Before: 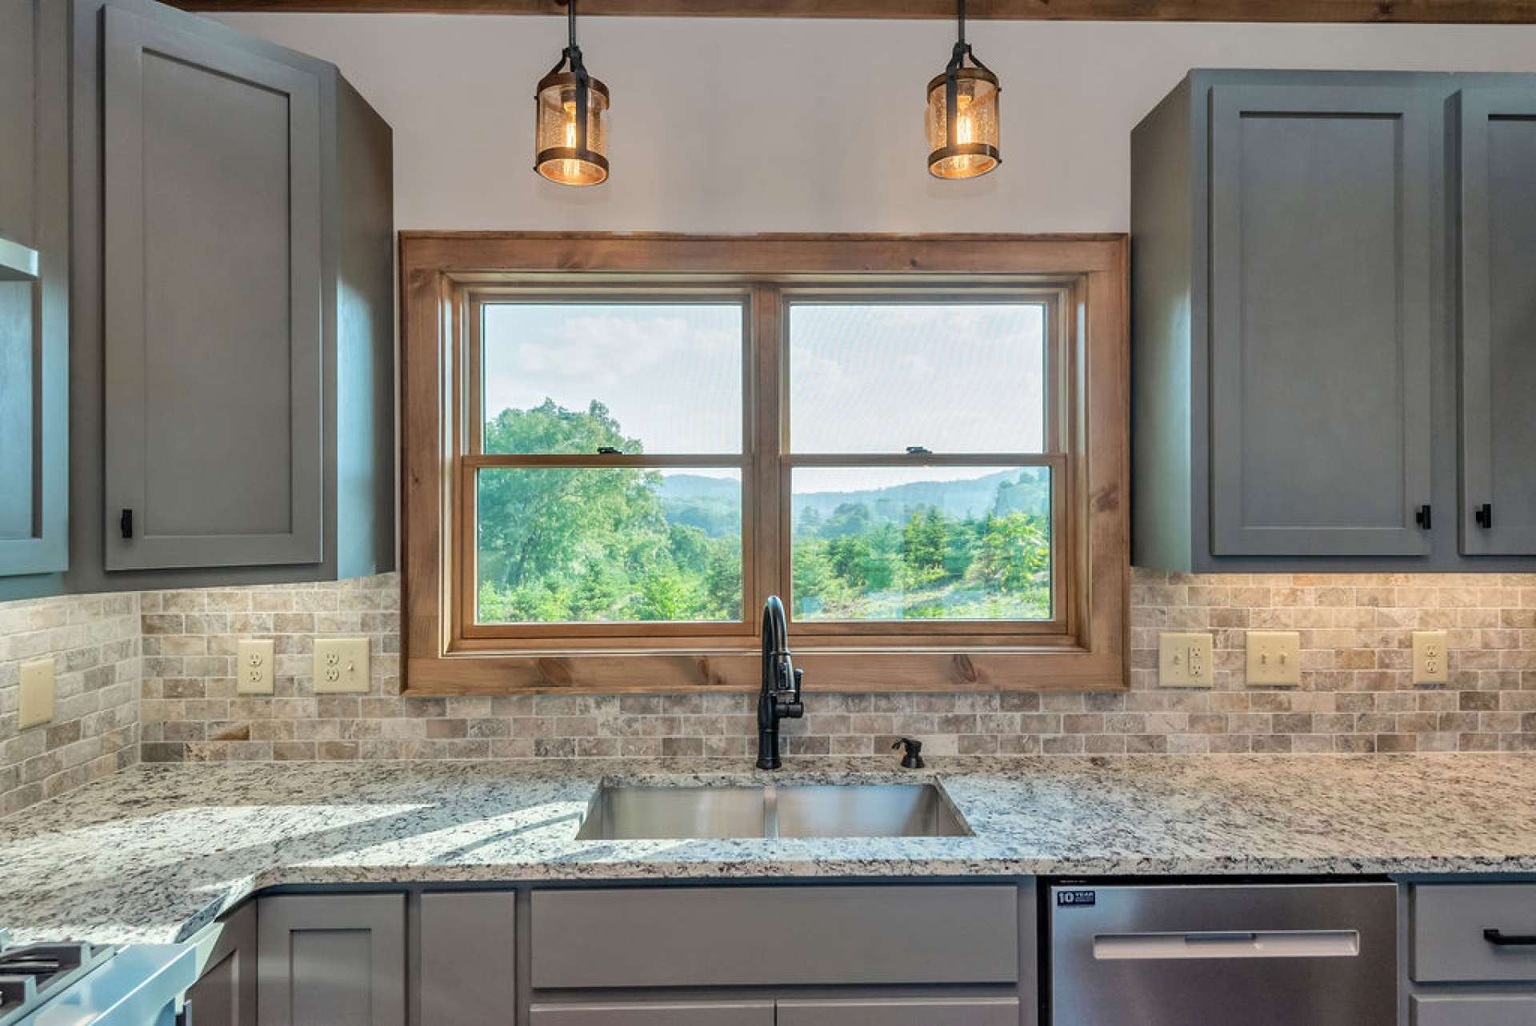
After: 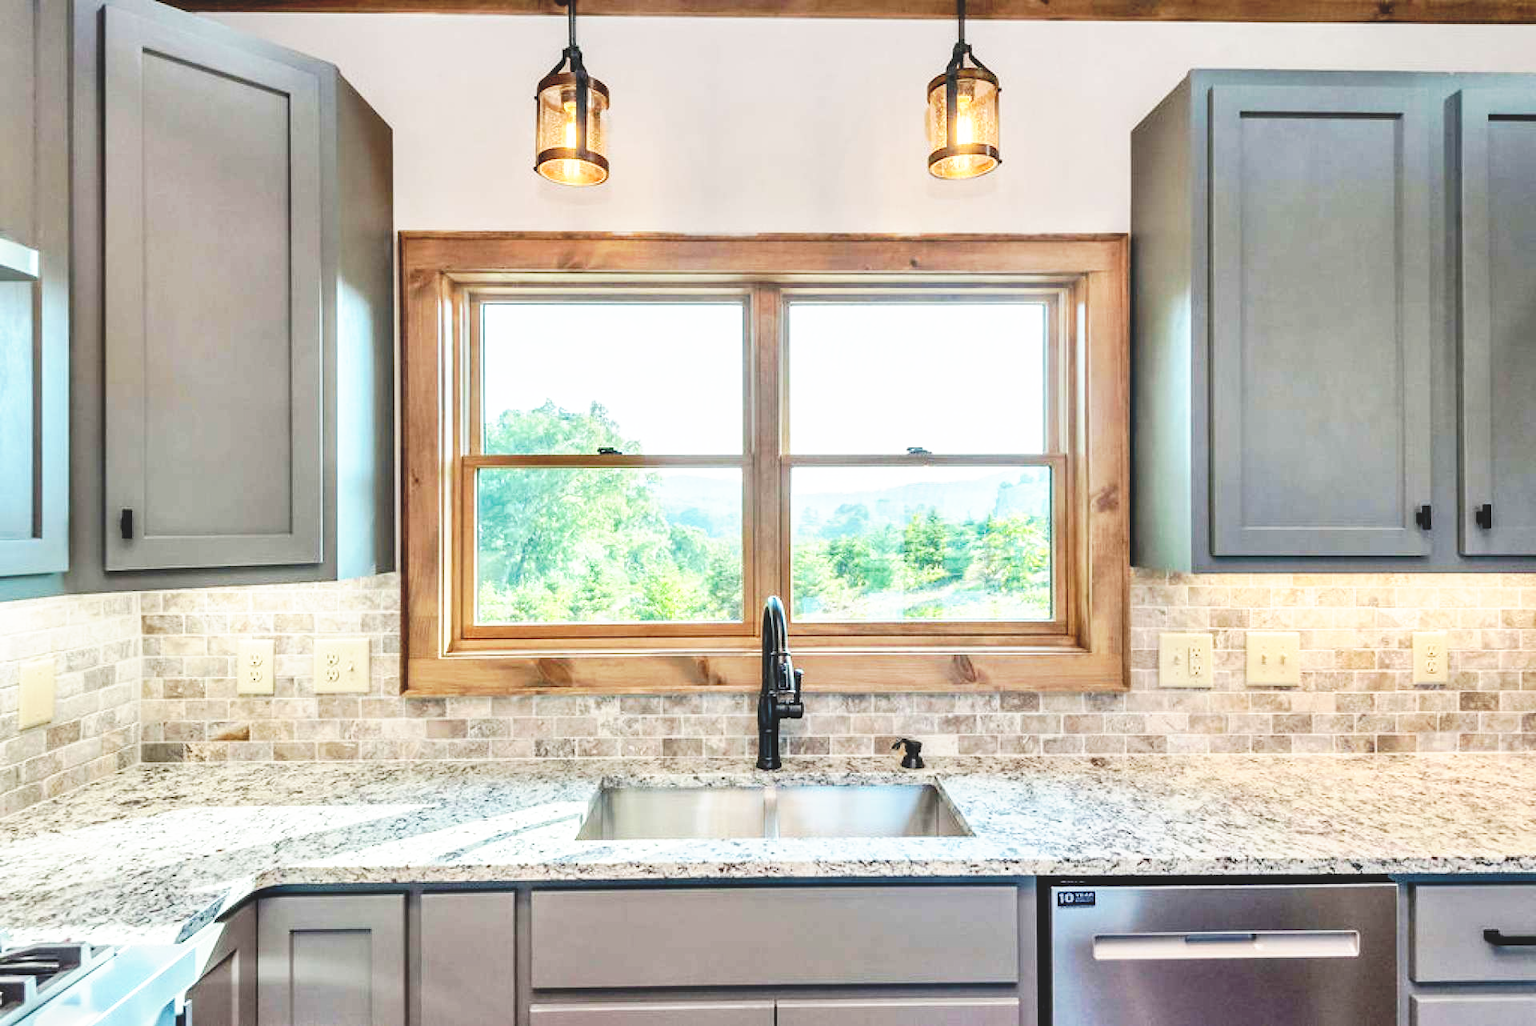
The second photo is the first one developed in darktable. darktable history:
tone curve: curves: ch0 [(0, 0) (0.003, 0.126) (0.011, 0.129) (0.025, 0.133) (0.044, 0.143) (0.069, 0.155) (0.1, 0.17) (0.136, 0.189) (0.177, 0.217) (0.224, 0.25) (0.277, 0.293) (0.335, 0.346) (0.399, 0.398) (0.468, 0.456) (0.543, 0.517) (0.623, 0.583) (0.709, 0.659) (0.801, 0.756) (0.898, 0.856) (1, 1)], preserve colors none
exposure: exposure 0.178 EV, compensate exposure bias true, compensate highlight preservation false
base curve: curves: ch0 [(0, 0) (0.007, 0.004) (0.027, 0.03) (0.046, 0.07) (0.207, 0.54) (0.442, 0.872) (0.673, 0.972) (1, 1)], preserve colors none
